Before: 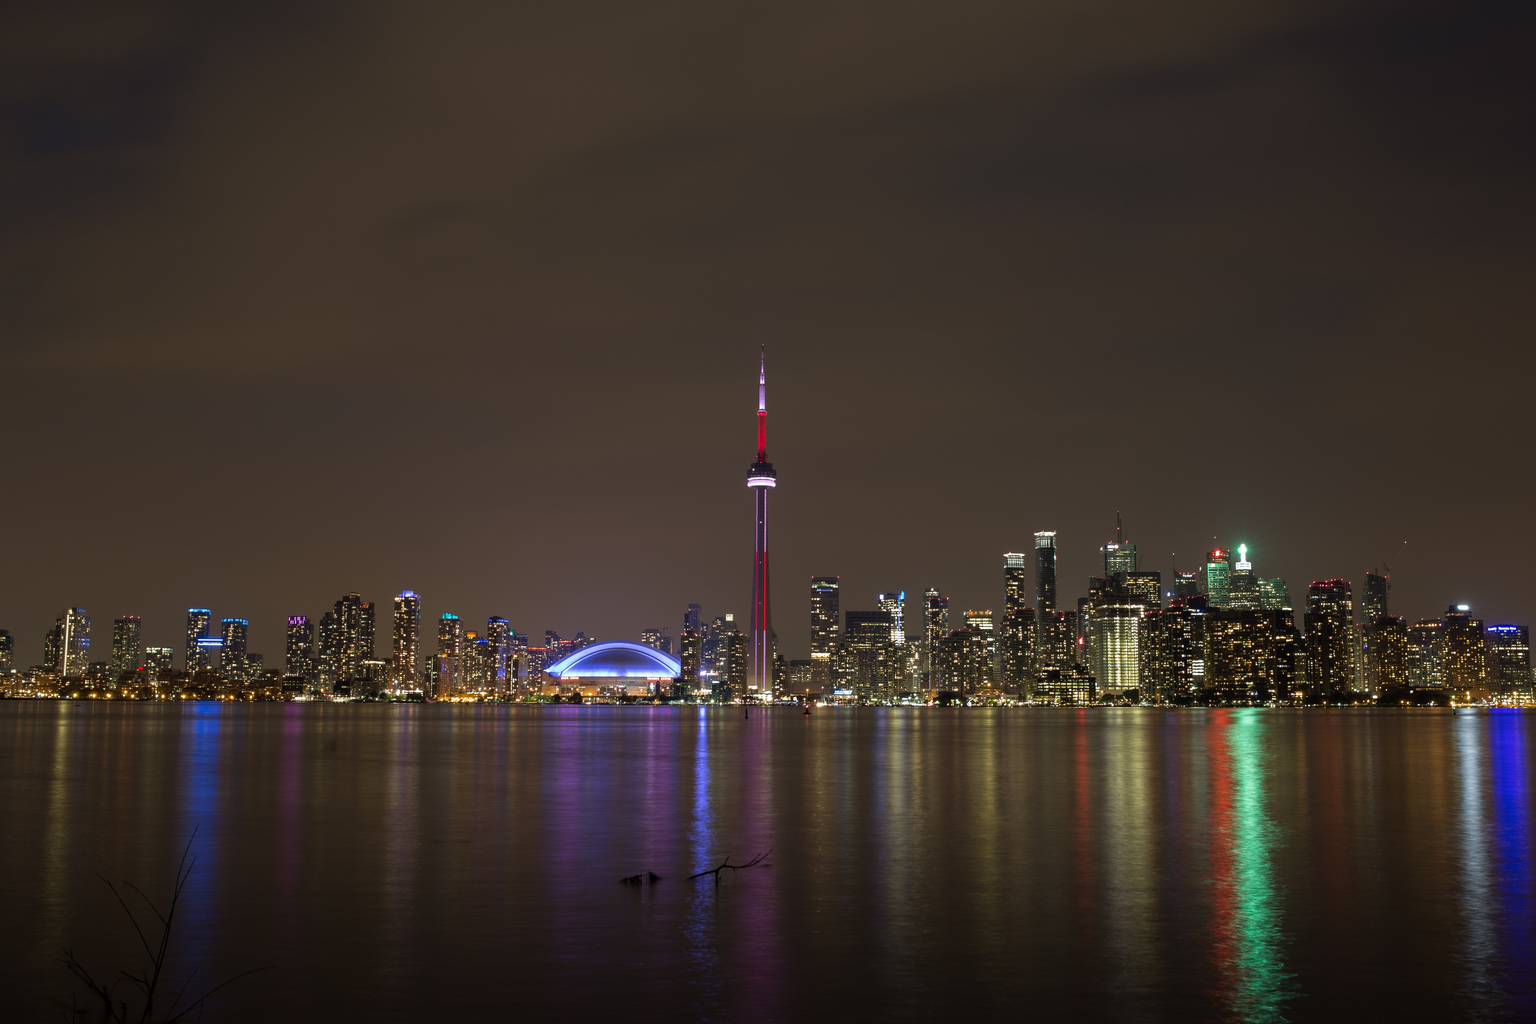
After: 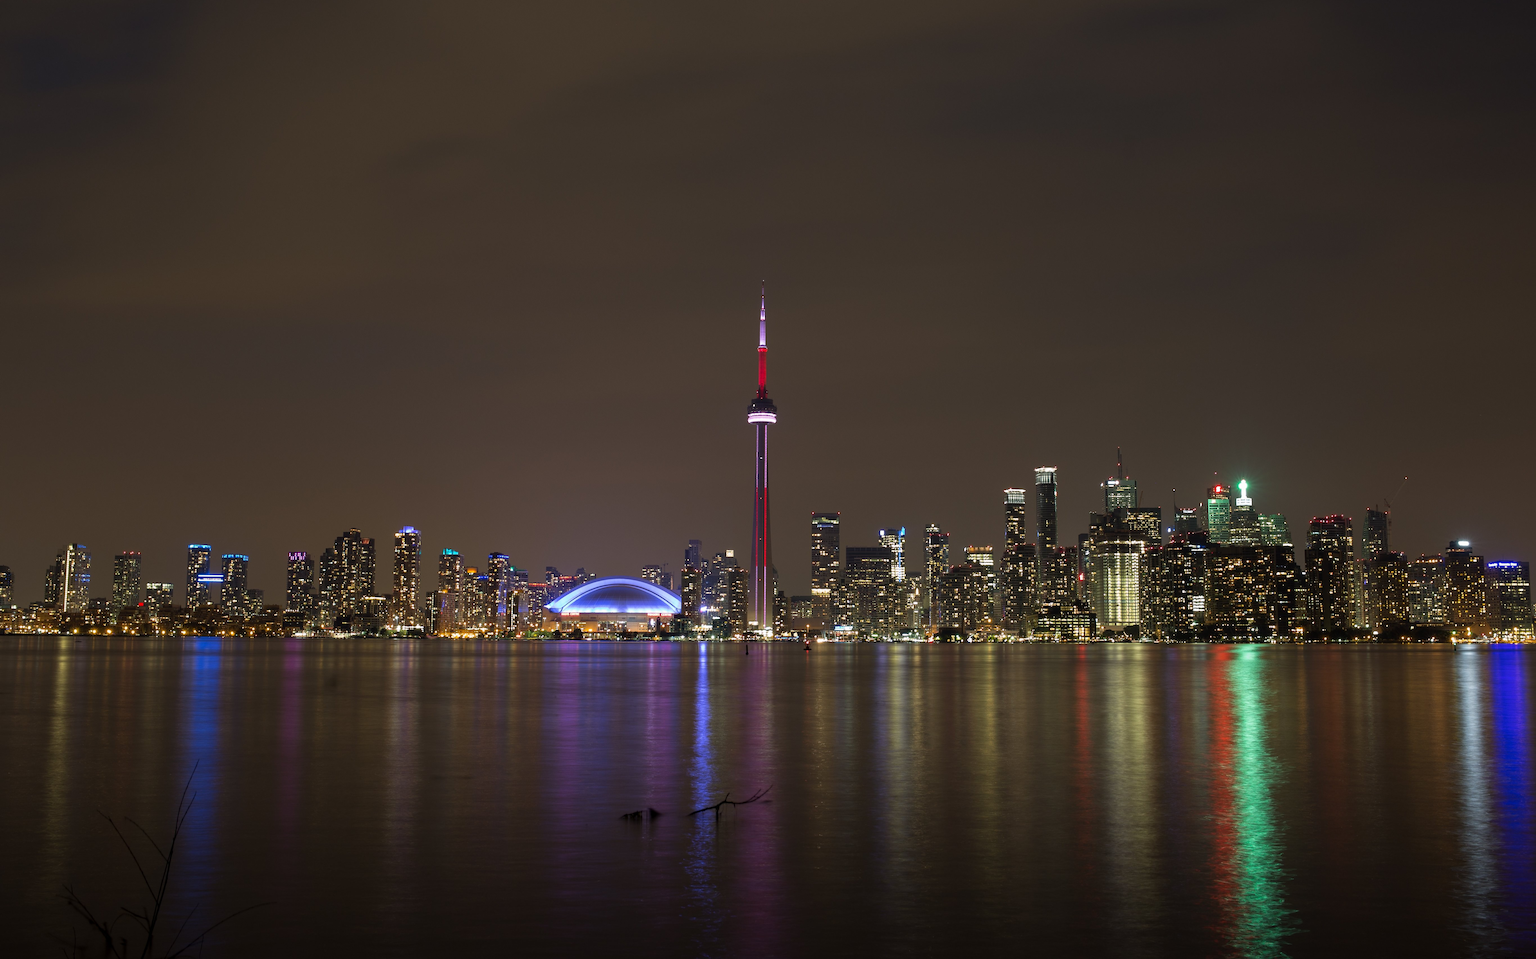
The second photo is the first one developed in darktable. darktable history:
crop and rotate: top 6.313%
